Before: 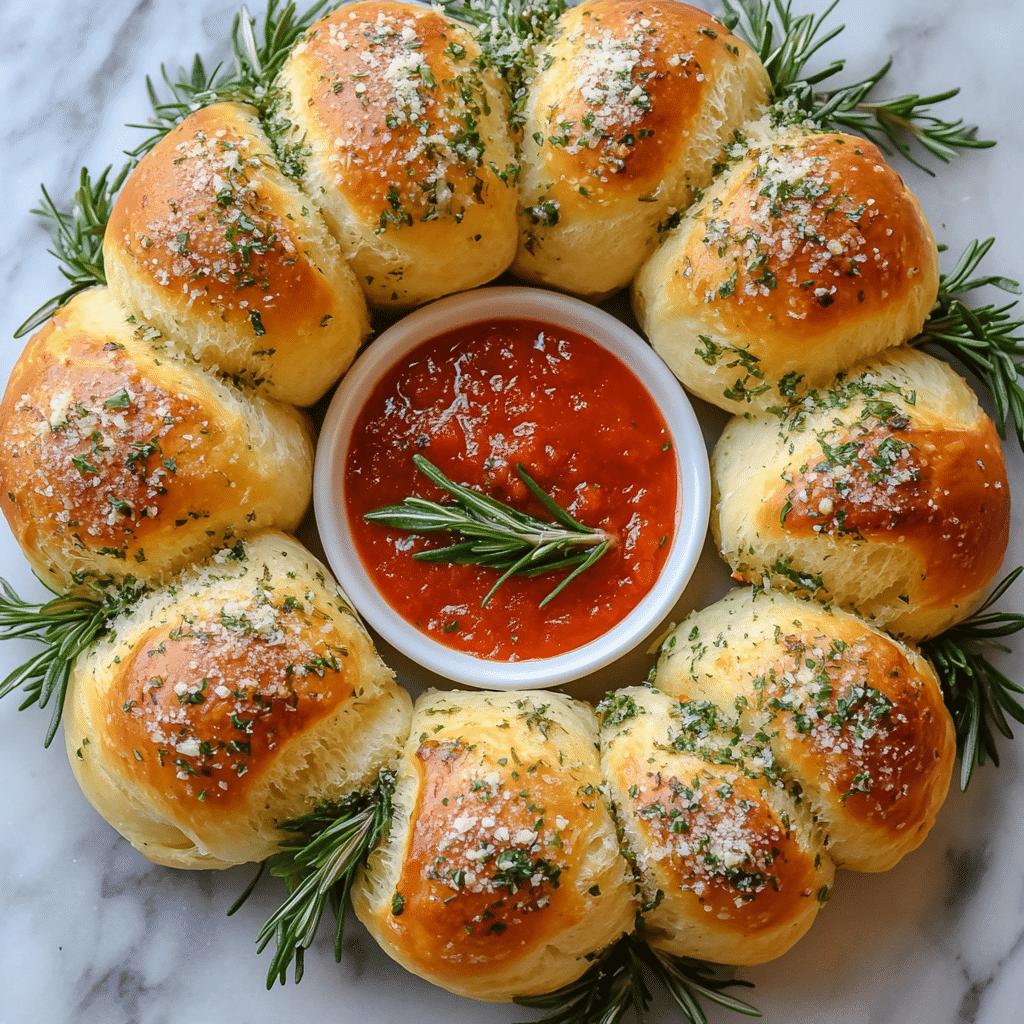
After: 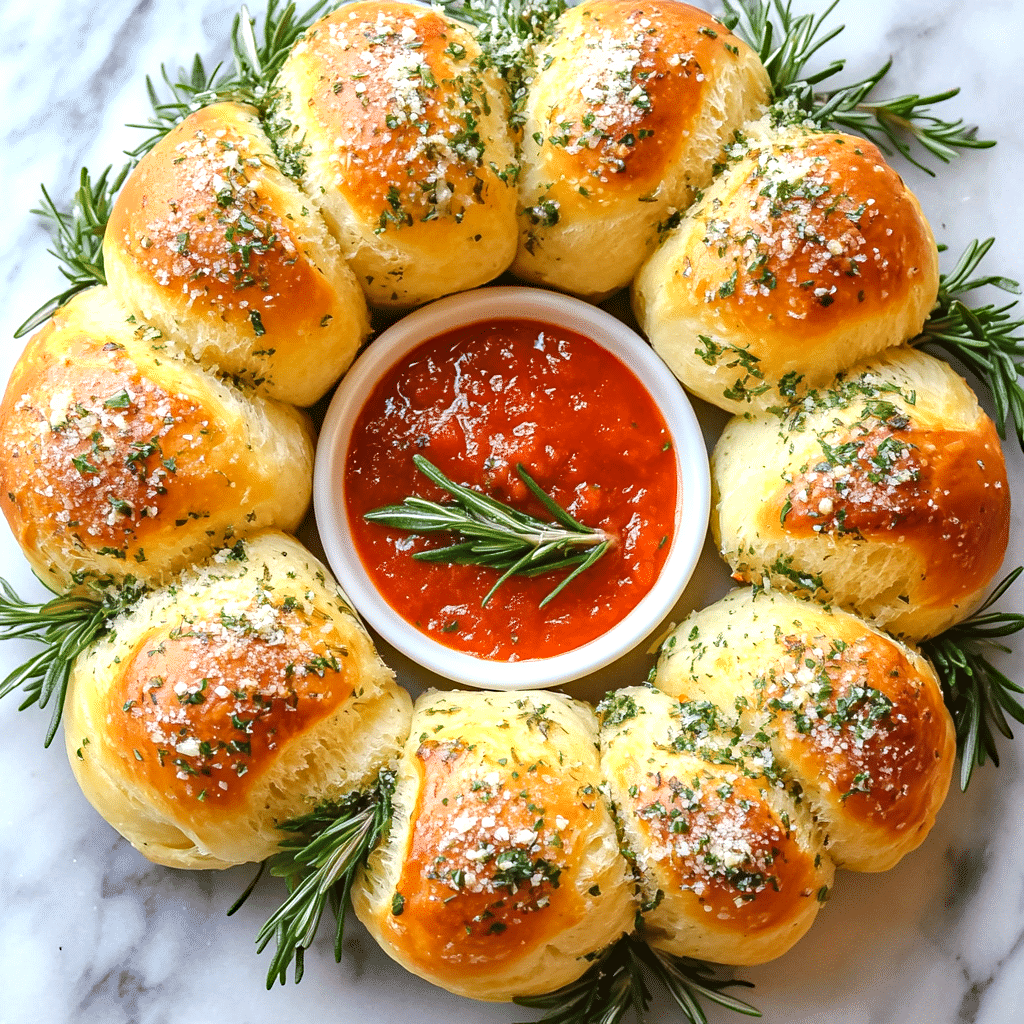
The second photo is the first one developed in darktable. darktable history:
haze removal: compatibility mode true, adaptive false
exposure: black level correction 0, exposure 0.694 EV, compensate highlight preservation false
